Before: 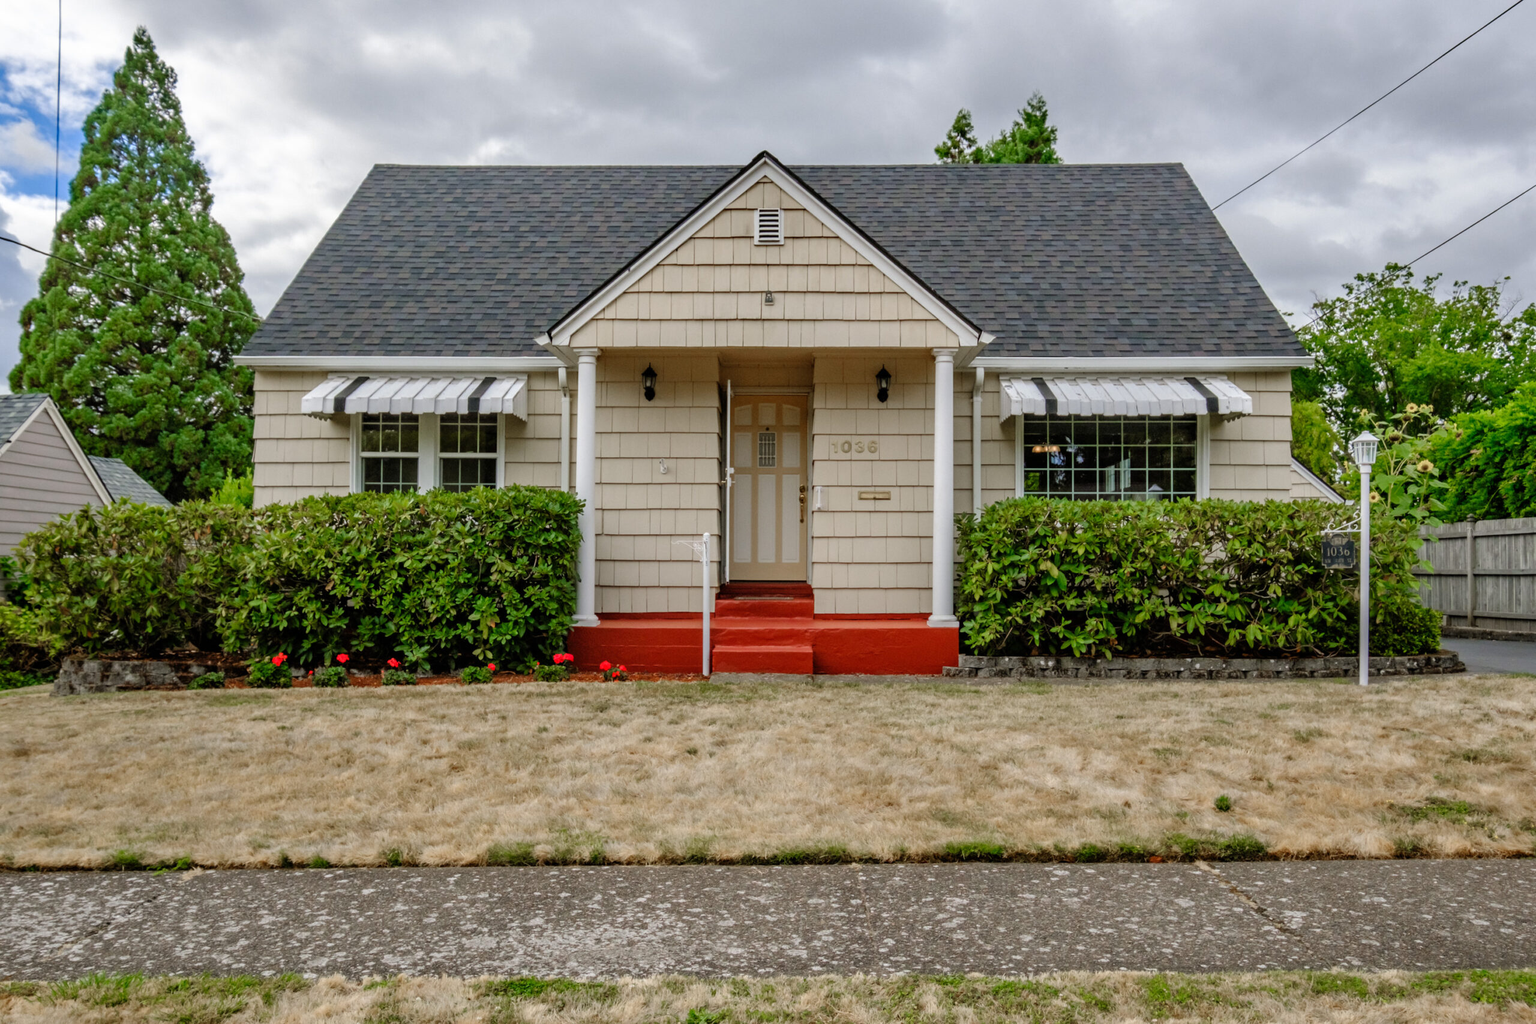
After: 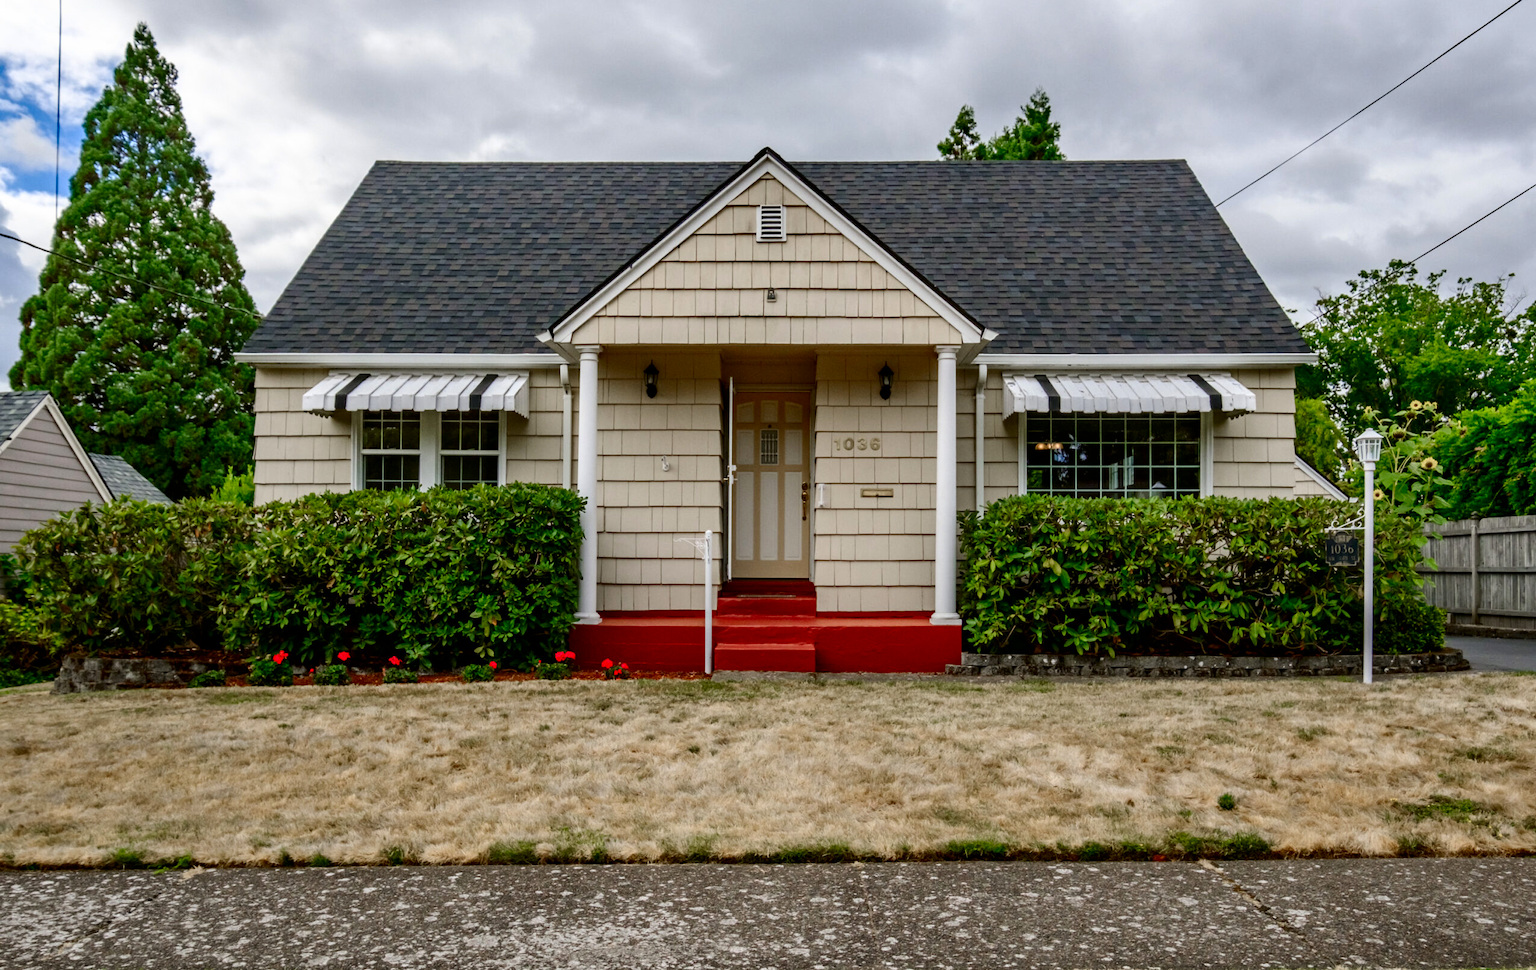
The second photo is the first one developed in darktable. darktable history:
crop: top 0.448%, right 0.264%, bottom 5.045%
contrast brightness saturation: contrast 0.2, brightness -0.11, saturation 0.1
